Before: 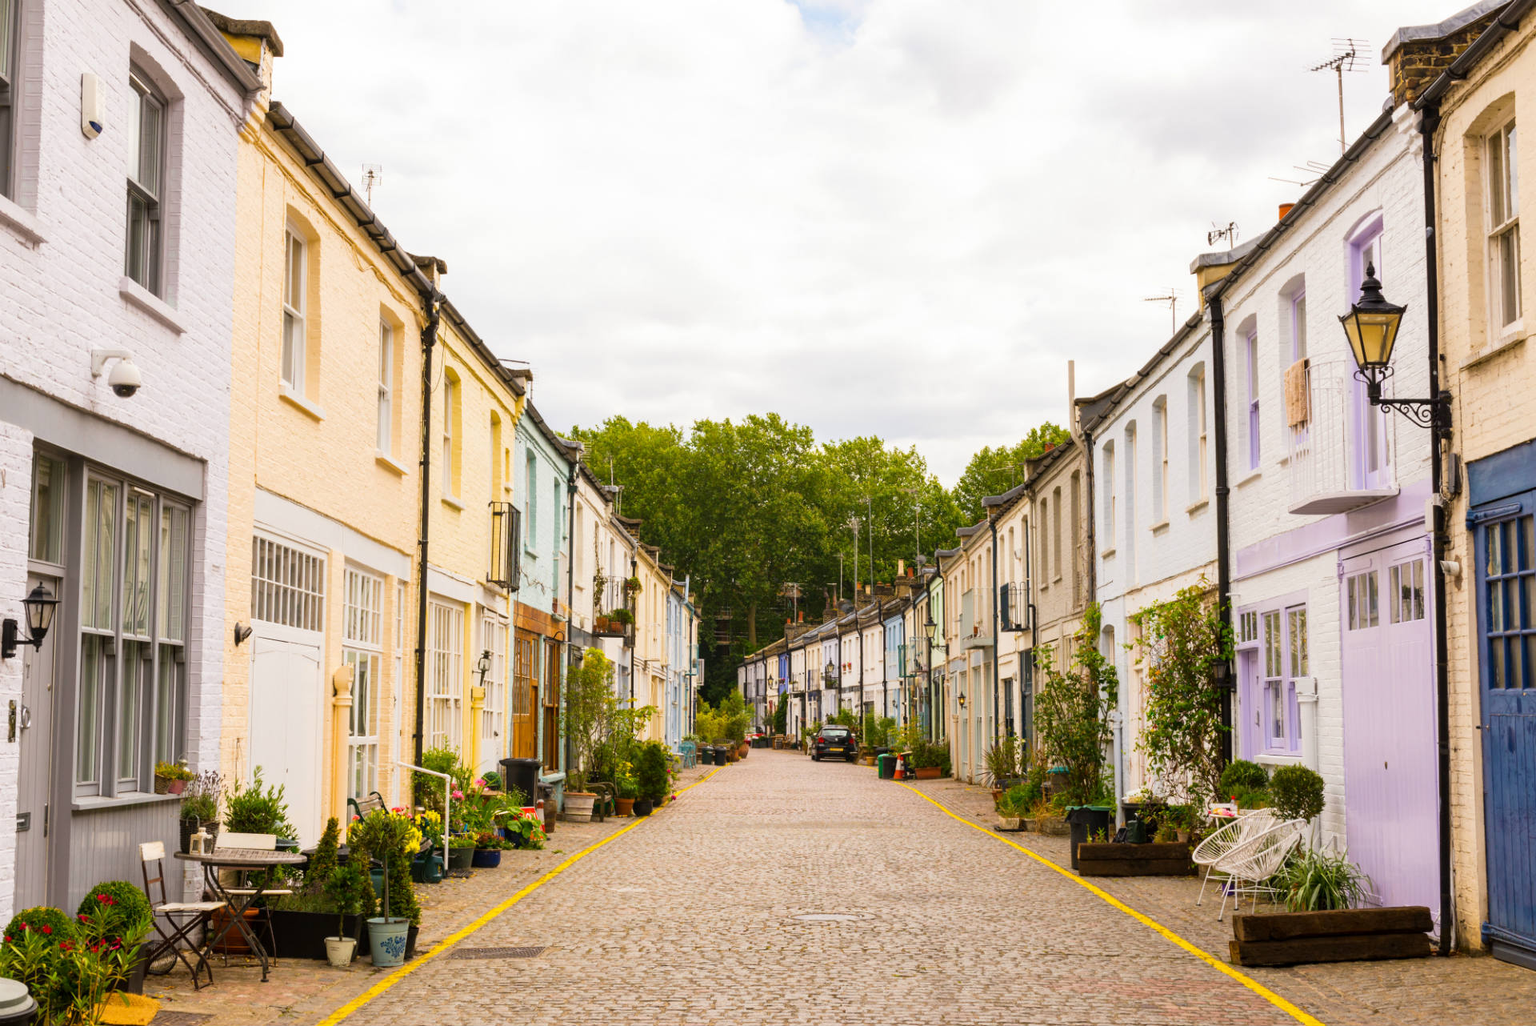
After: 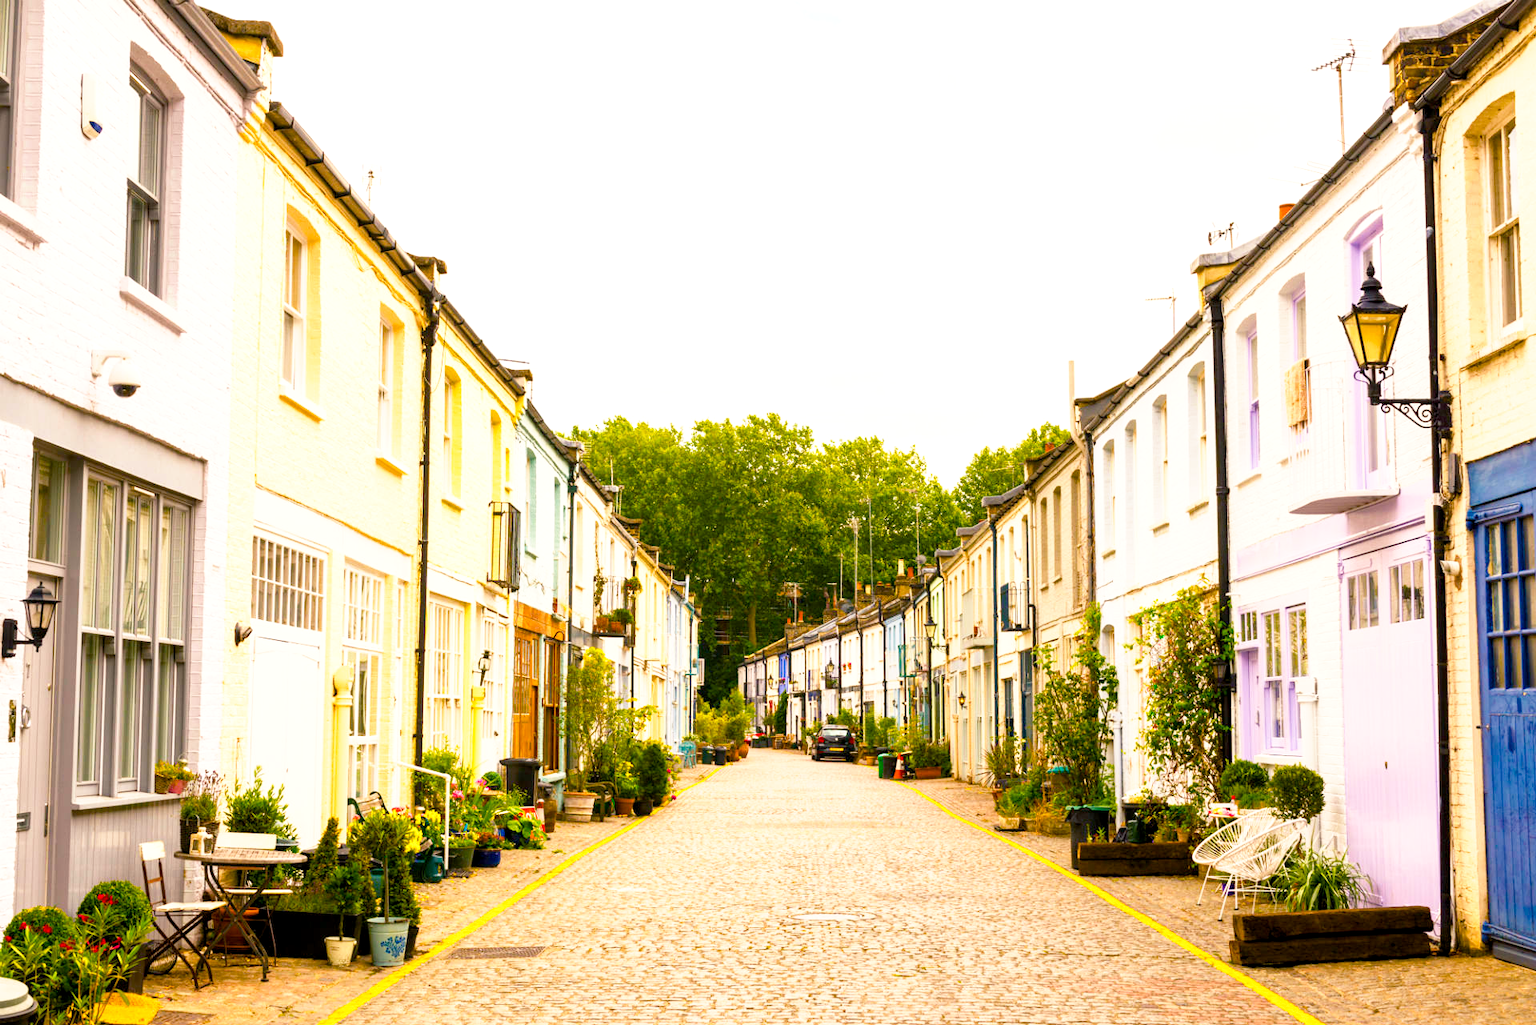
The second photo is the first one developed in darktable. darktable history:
base curve: curves: ch0 [(0, 0) (0.688, 0.865) (1, 1)], preserve colors none
exposure: black level correction 0, exposure 0.5 EV, compensate highlight preservation false
color balance rgb: shadows lift › chroma 3%, shadows lift › hue 240.84°, highlights gain › chroma 3%, highlights gain › hue 73.2°, global offset › luminance -0.5%, perceptual saturation grading › global saturation 20%, perceptual saturation grading › highlights -25%, perceptual saturation grading › shadows 50%, global vibrance 25.26%
